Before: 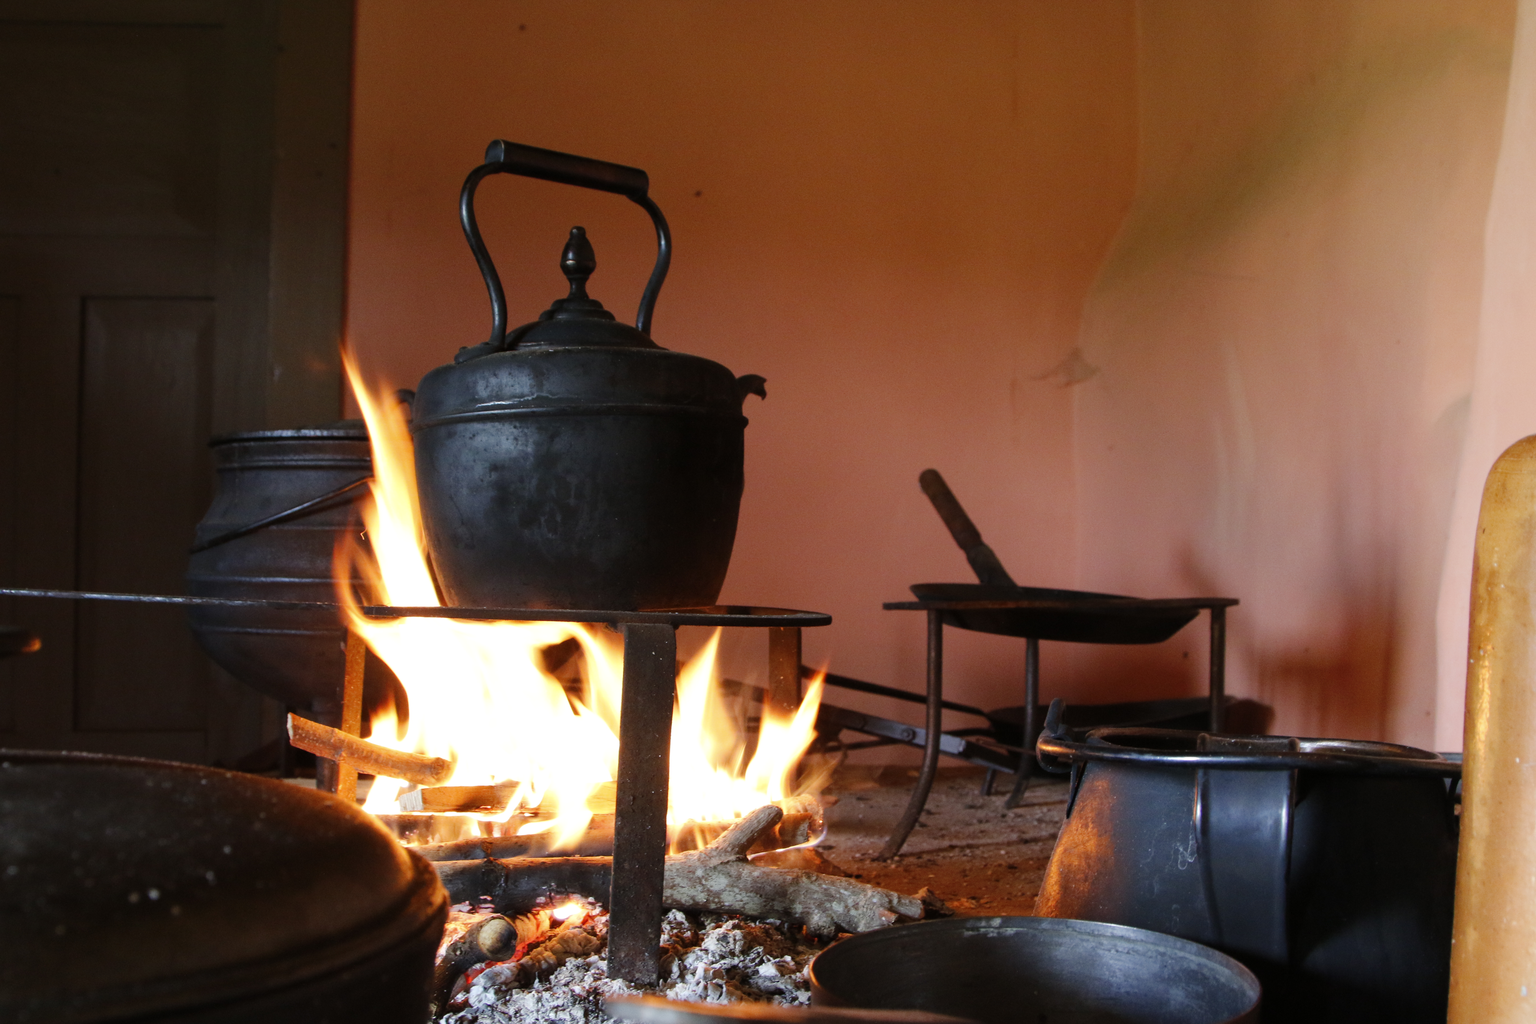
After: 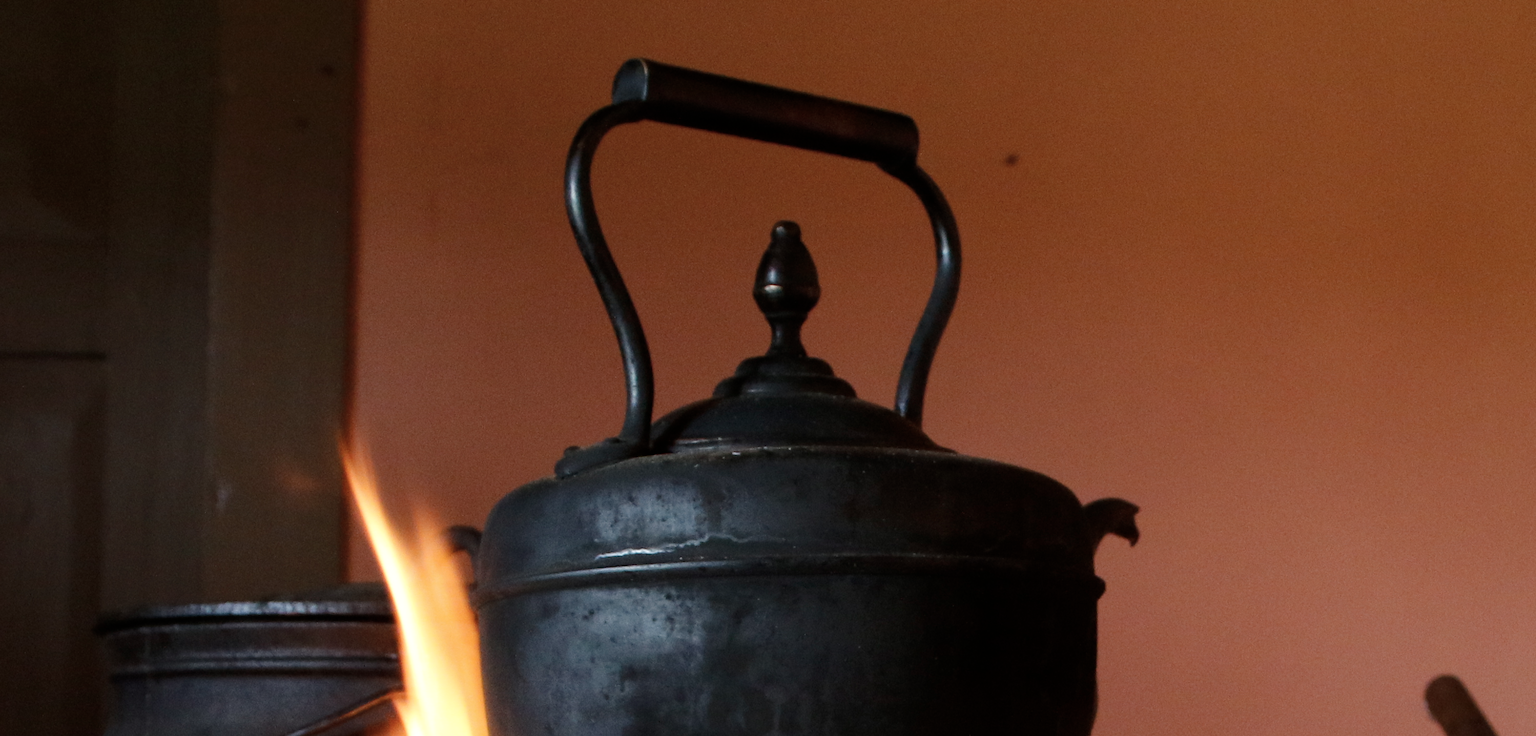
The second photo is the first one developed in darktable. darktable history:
tone equalizer: -7 EV 0.098 EV, edges refinement/feathering 500, mask exposure compensation -1.57 EV, preserve details no
contrast brightness saturation: contrast 0.063, brightness -0.012, saturation -0.242
crop: left 10.297%, top 10.601%, right 36.27%, bottom 50.971%
